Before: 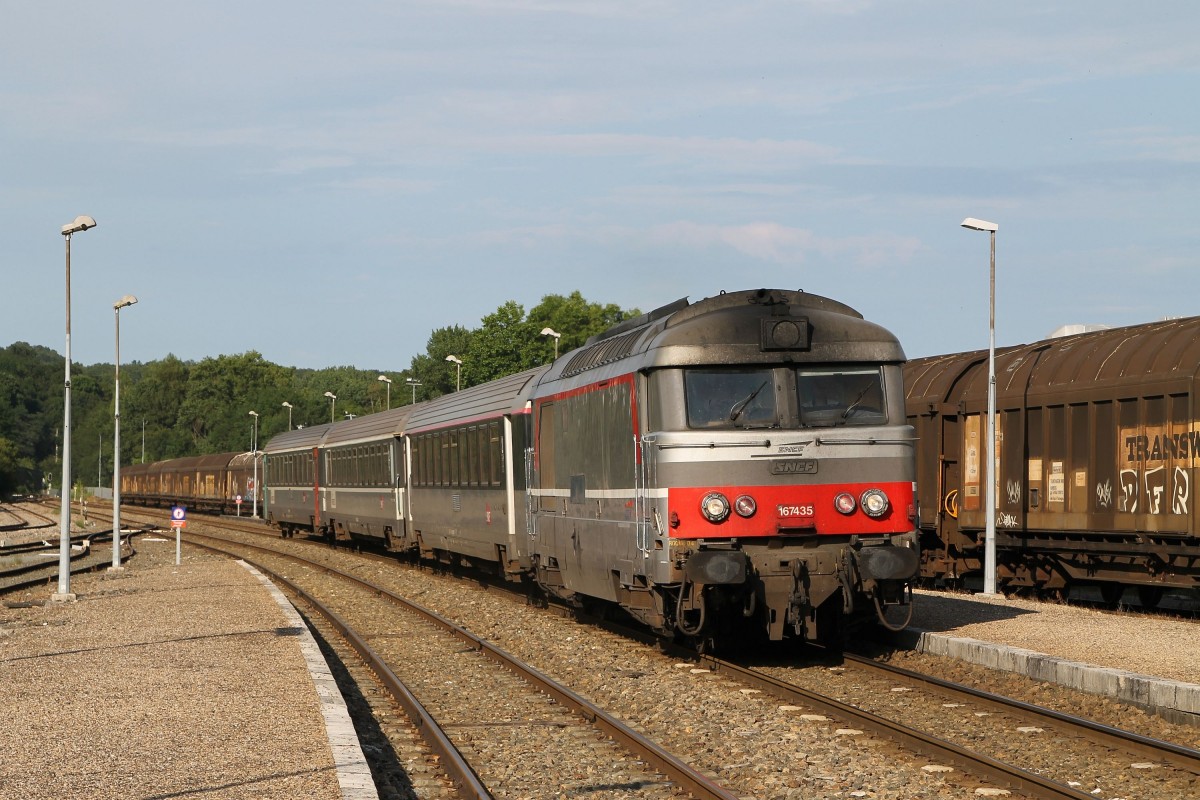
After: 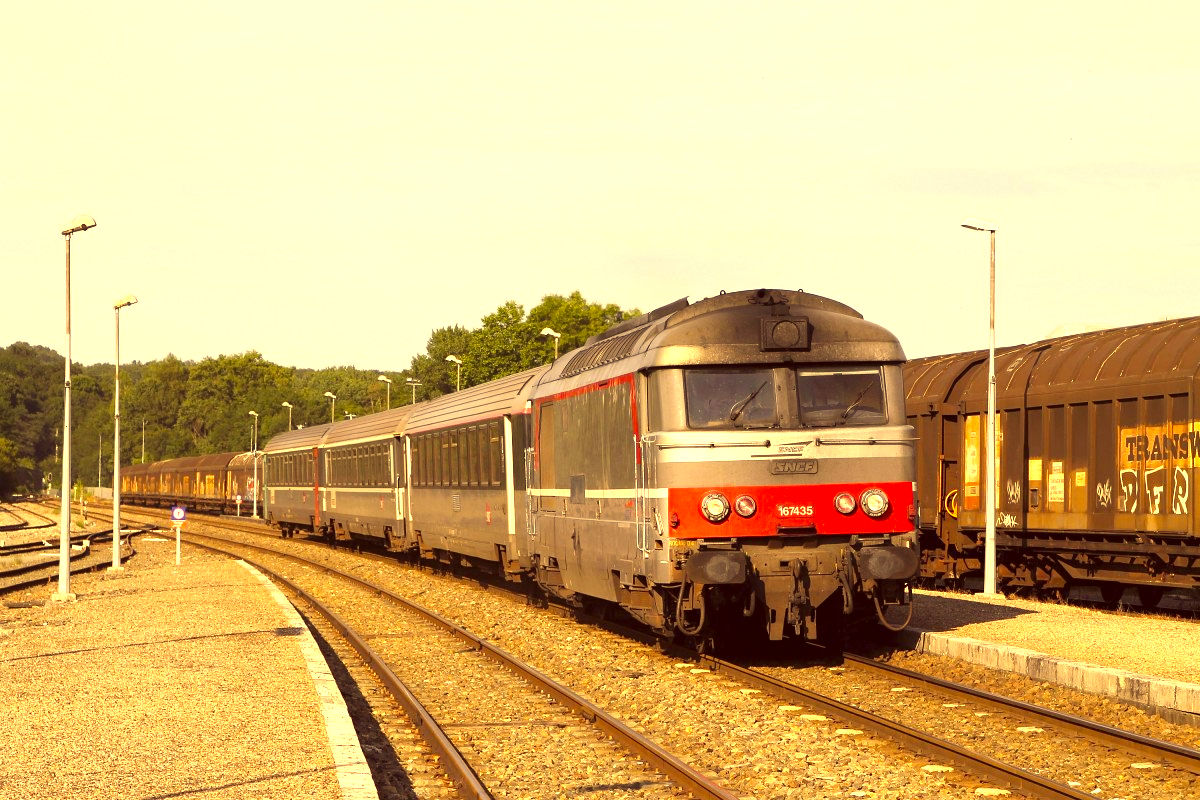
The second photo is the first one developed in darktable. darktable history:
exposure: black level correction 0, exposure 1.105 EV, compensate highlight preservation false
color correction: highlights a* 10.12, highlights b* 38.57, shadows a* 15.1, shadows b* 3.56
tone equalizer: on, module defaults
